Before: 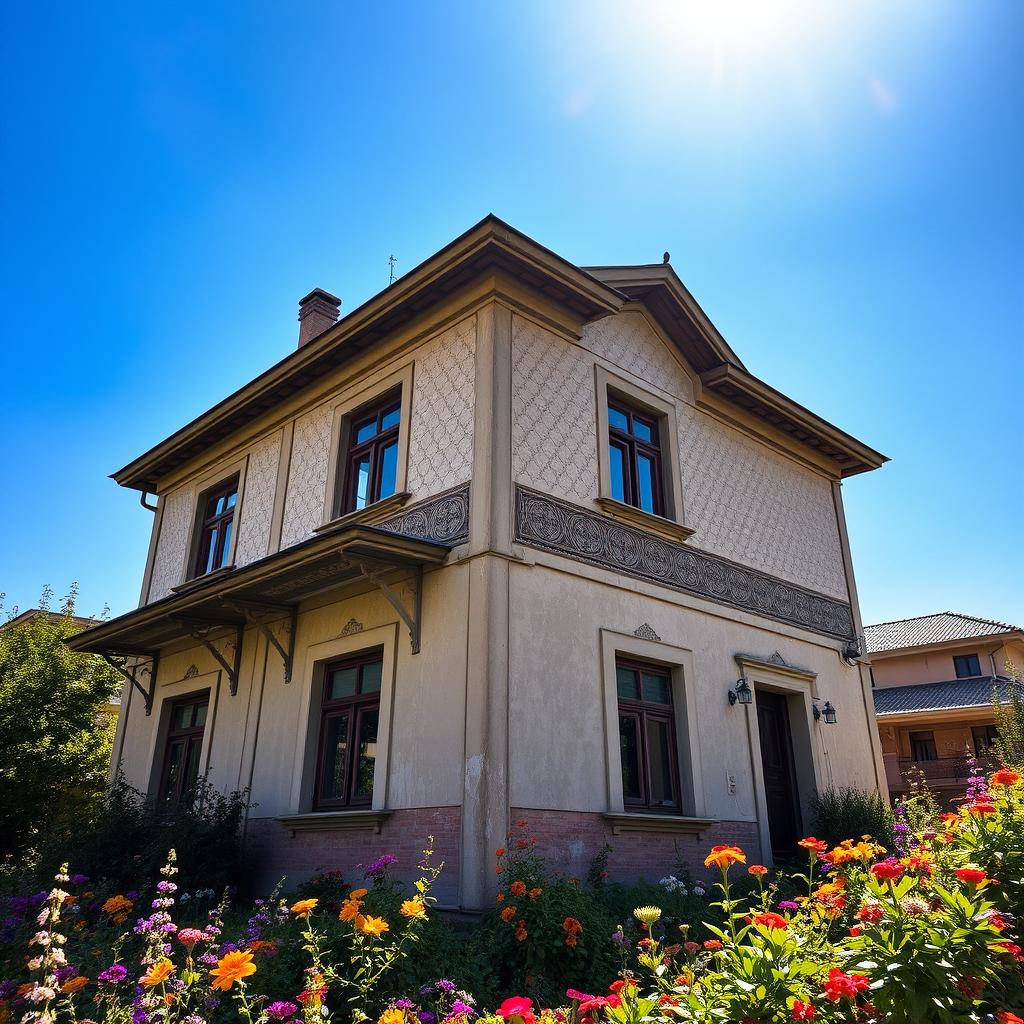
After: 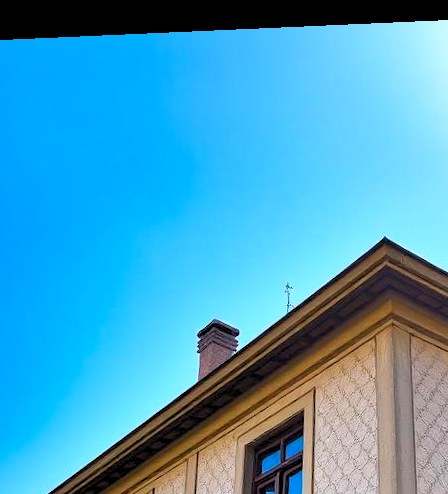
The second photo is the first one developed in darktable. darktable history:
crop and rotate: left 10.817%, top 0.062%, right 47.194%, bottom 53.626%
shadows and highlights: shadows 40, highlights -54, highlights color adjustment 46%, low approximation 0.01, soften with gaussian
levels: black 3.83%, white 90.64%, levels [0.044, 0.416, 0.908]
rotate and perspective: rotation -2.56°, automatic cropping off
